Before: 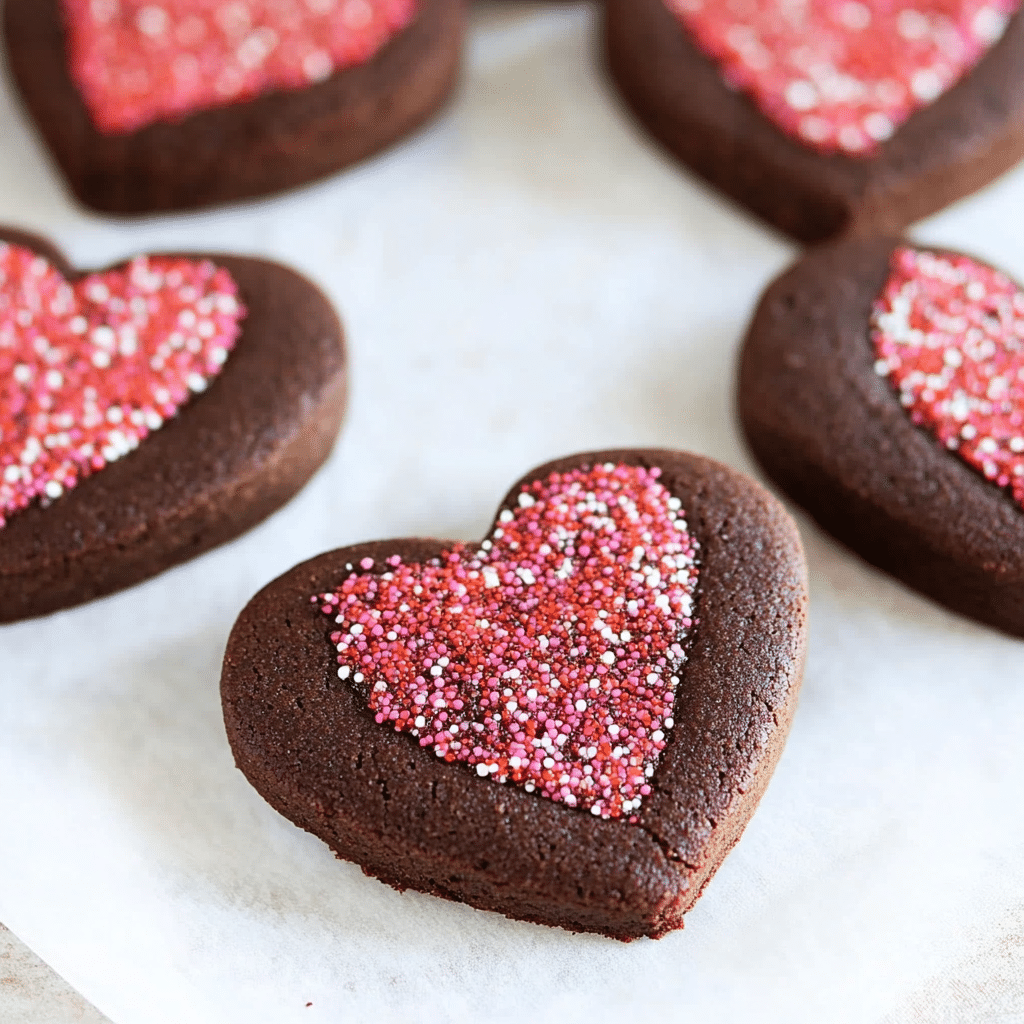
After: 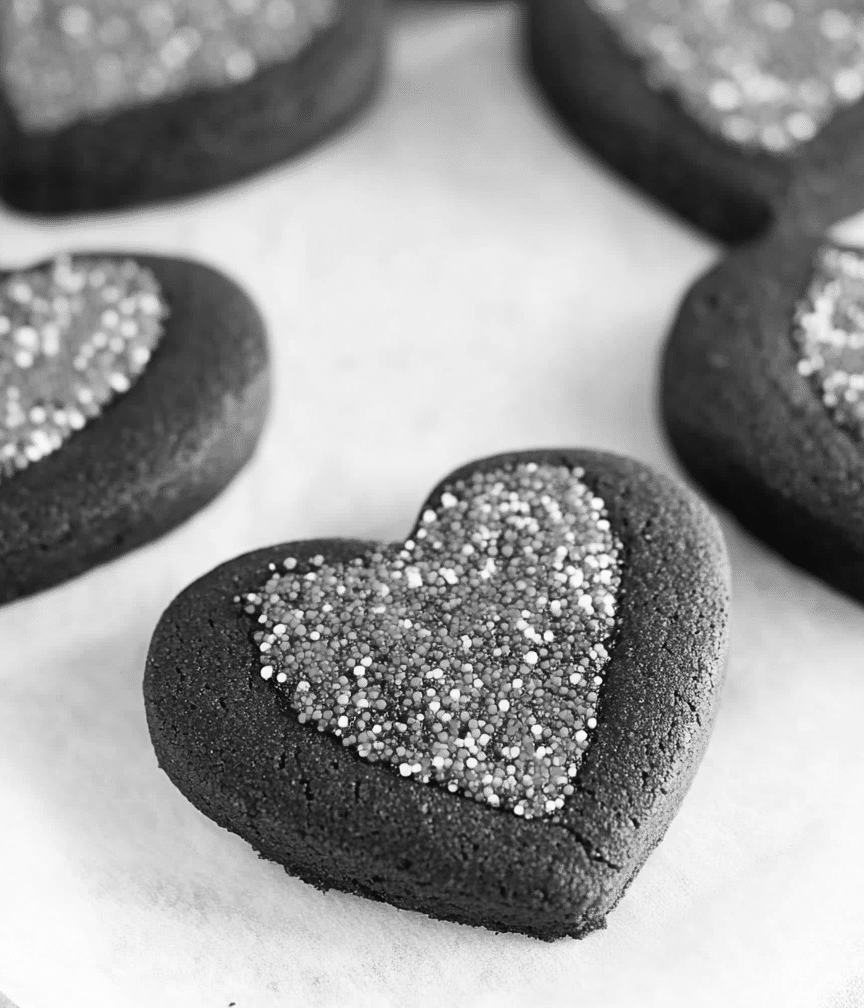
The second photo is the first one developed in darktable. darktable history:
crop: left 7.598%, right 7.873%
monochrome: on, module defaults
